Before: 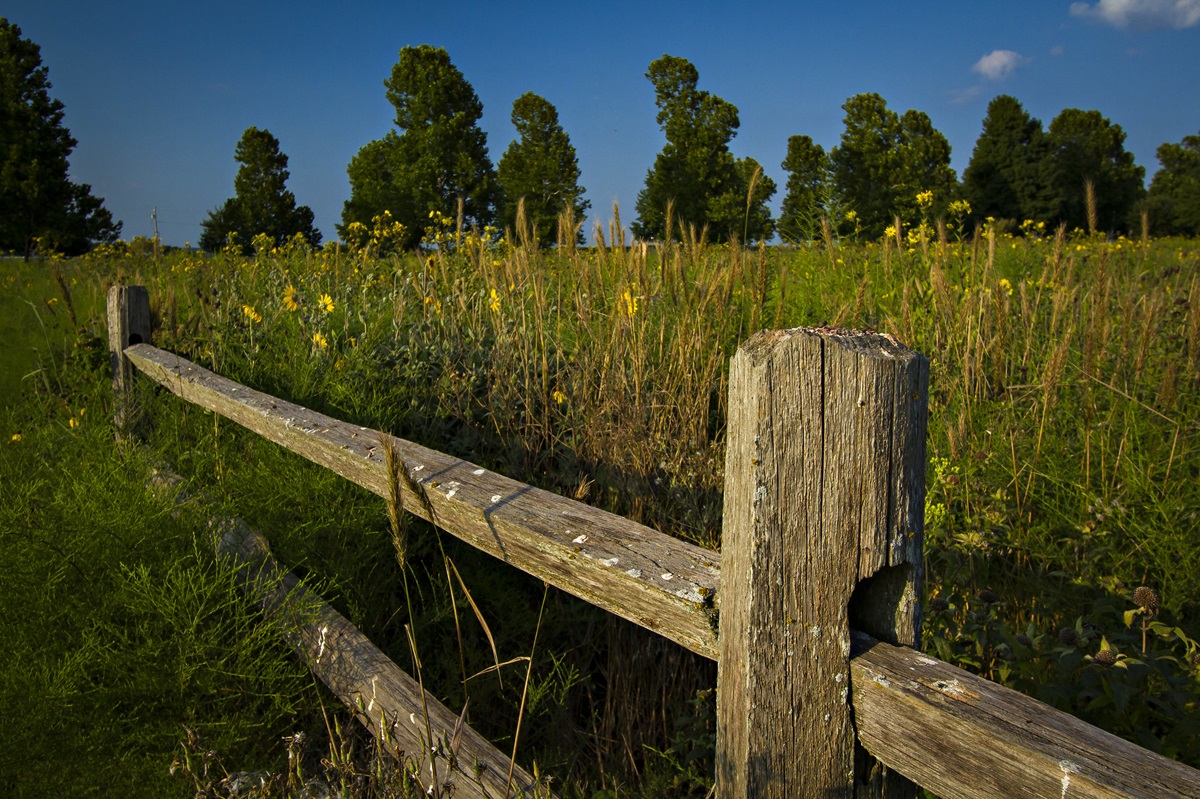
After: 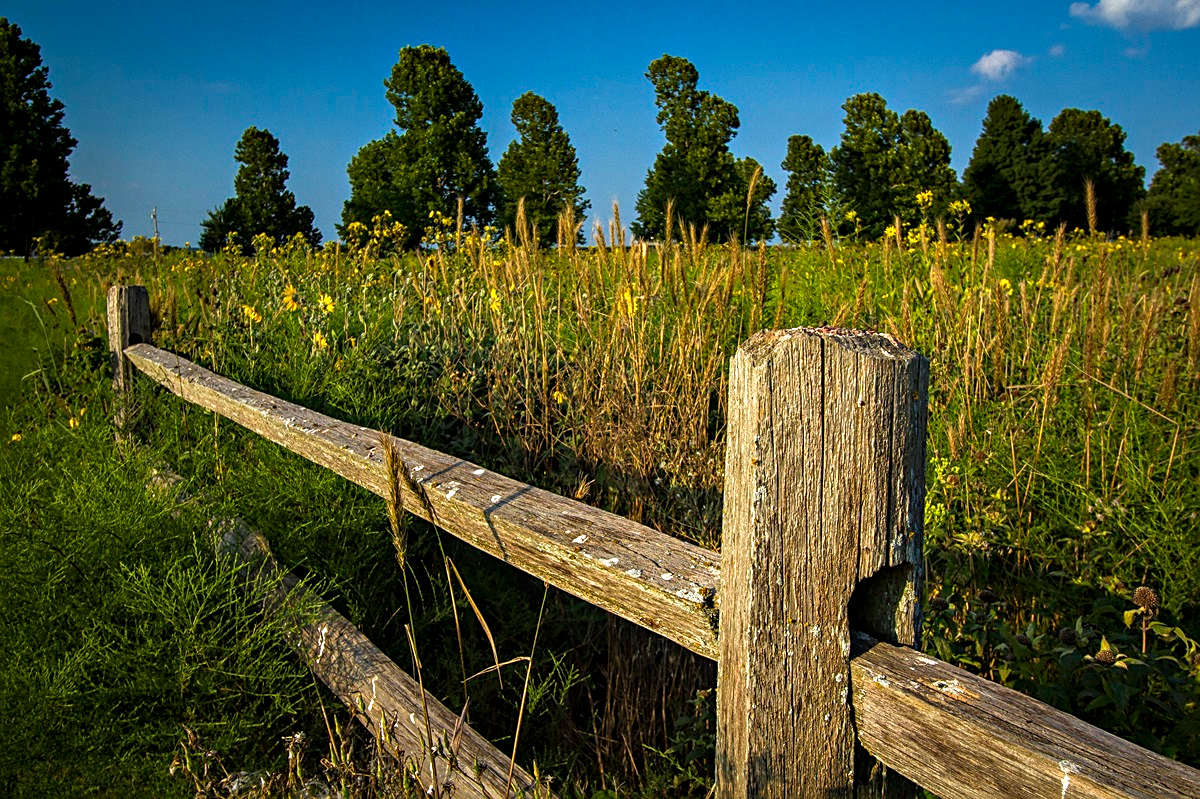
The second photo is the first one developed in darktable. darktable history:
sharpen: on, module defaults
exposure: exposure 0.558 EV, compensate highlight preservation false
local contrast: on, module defaults
